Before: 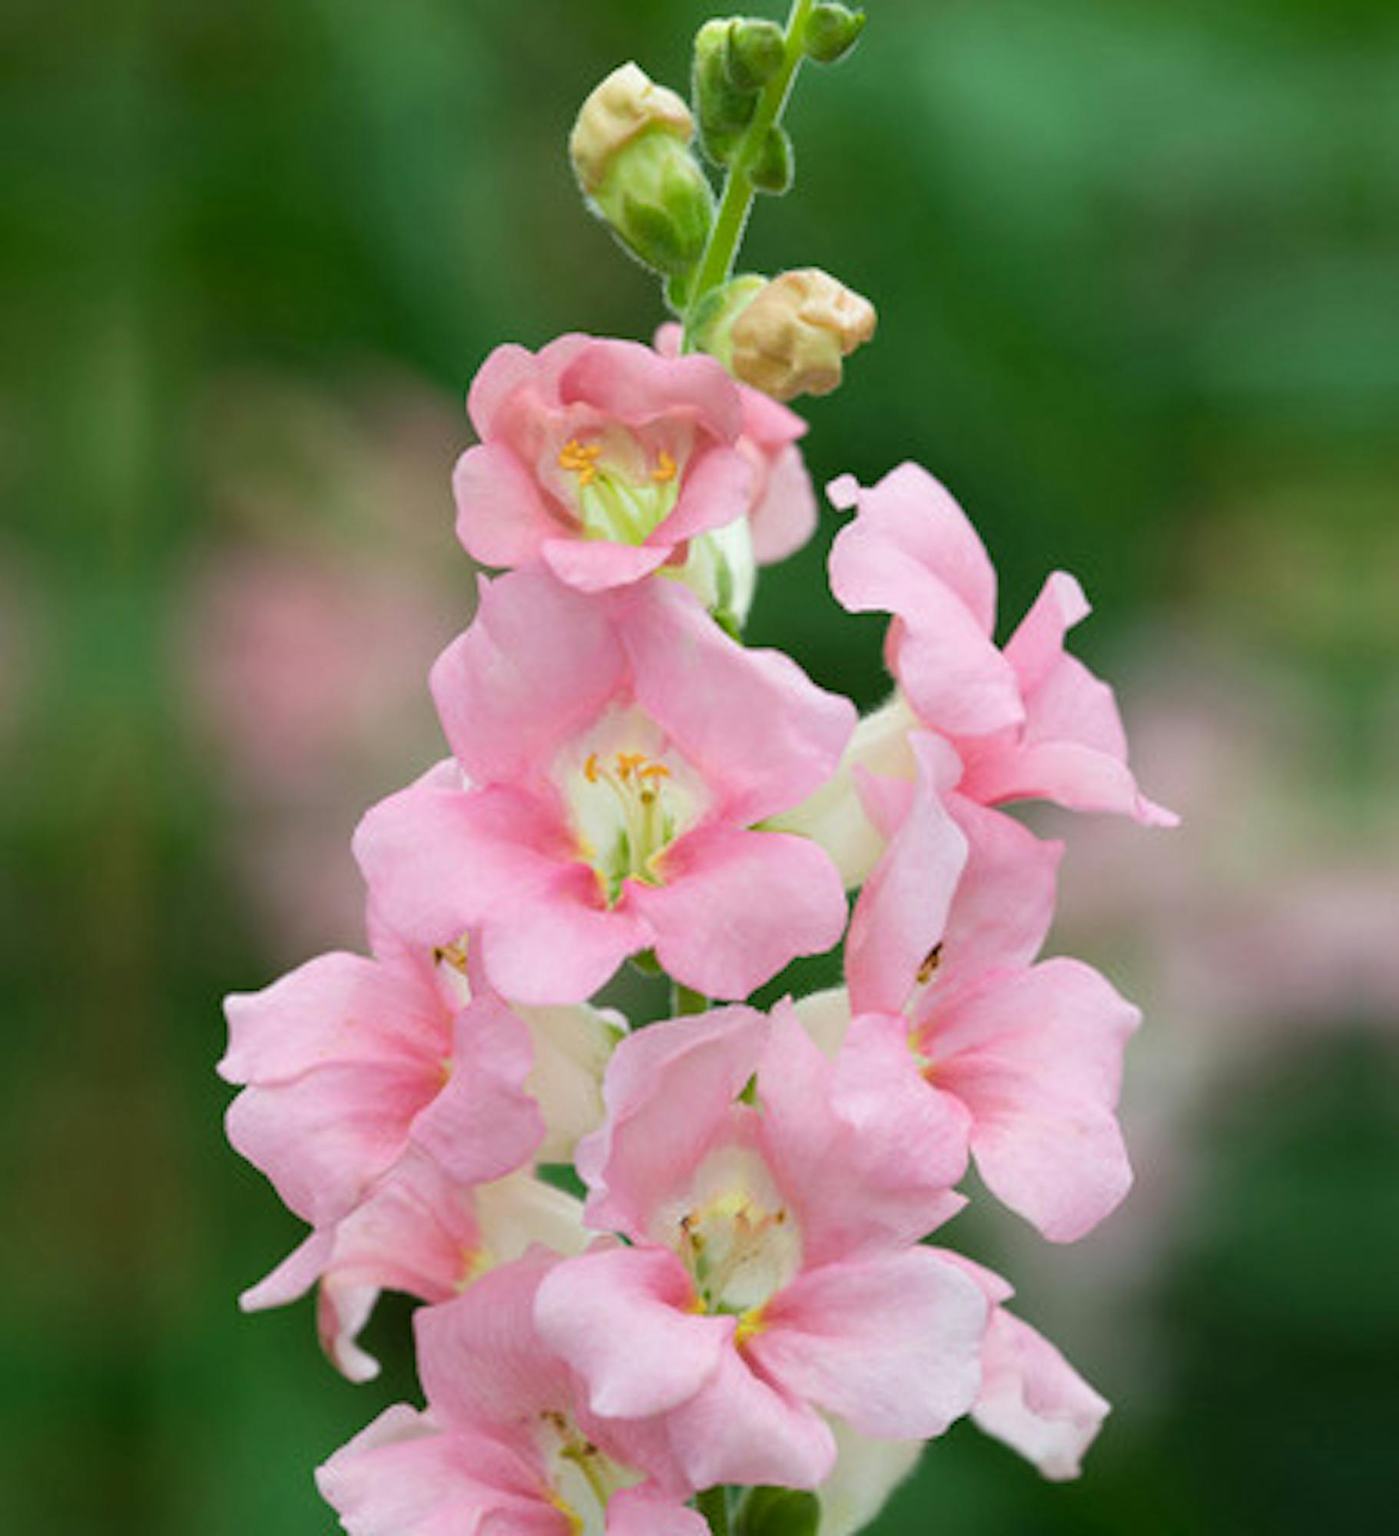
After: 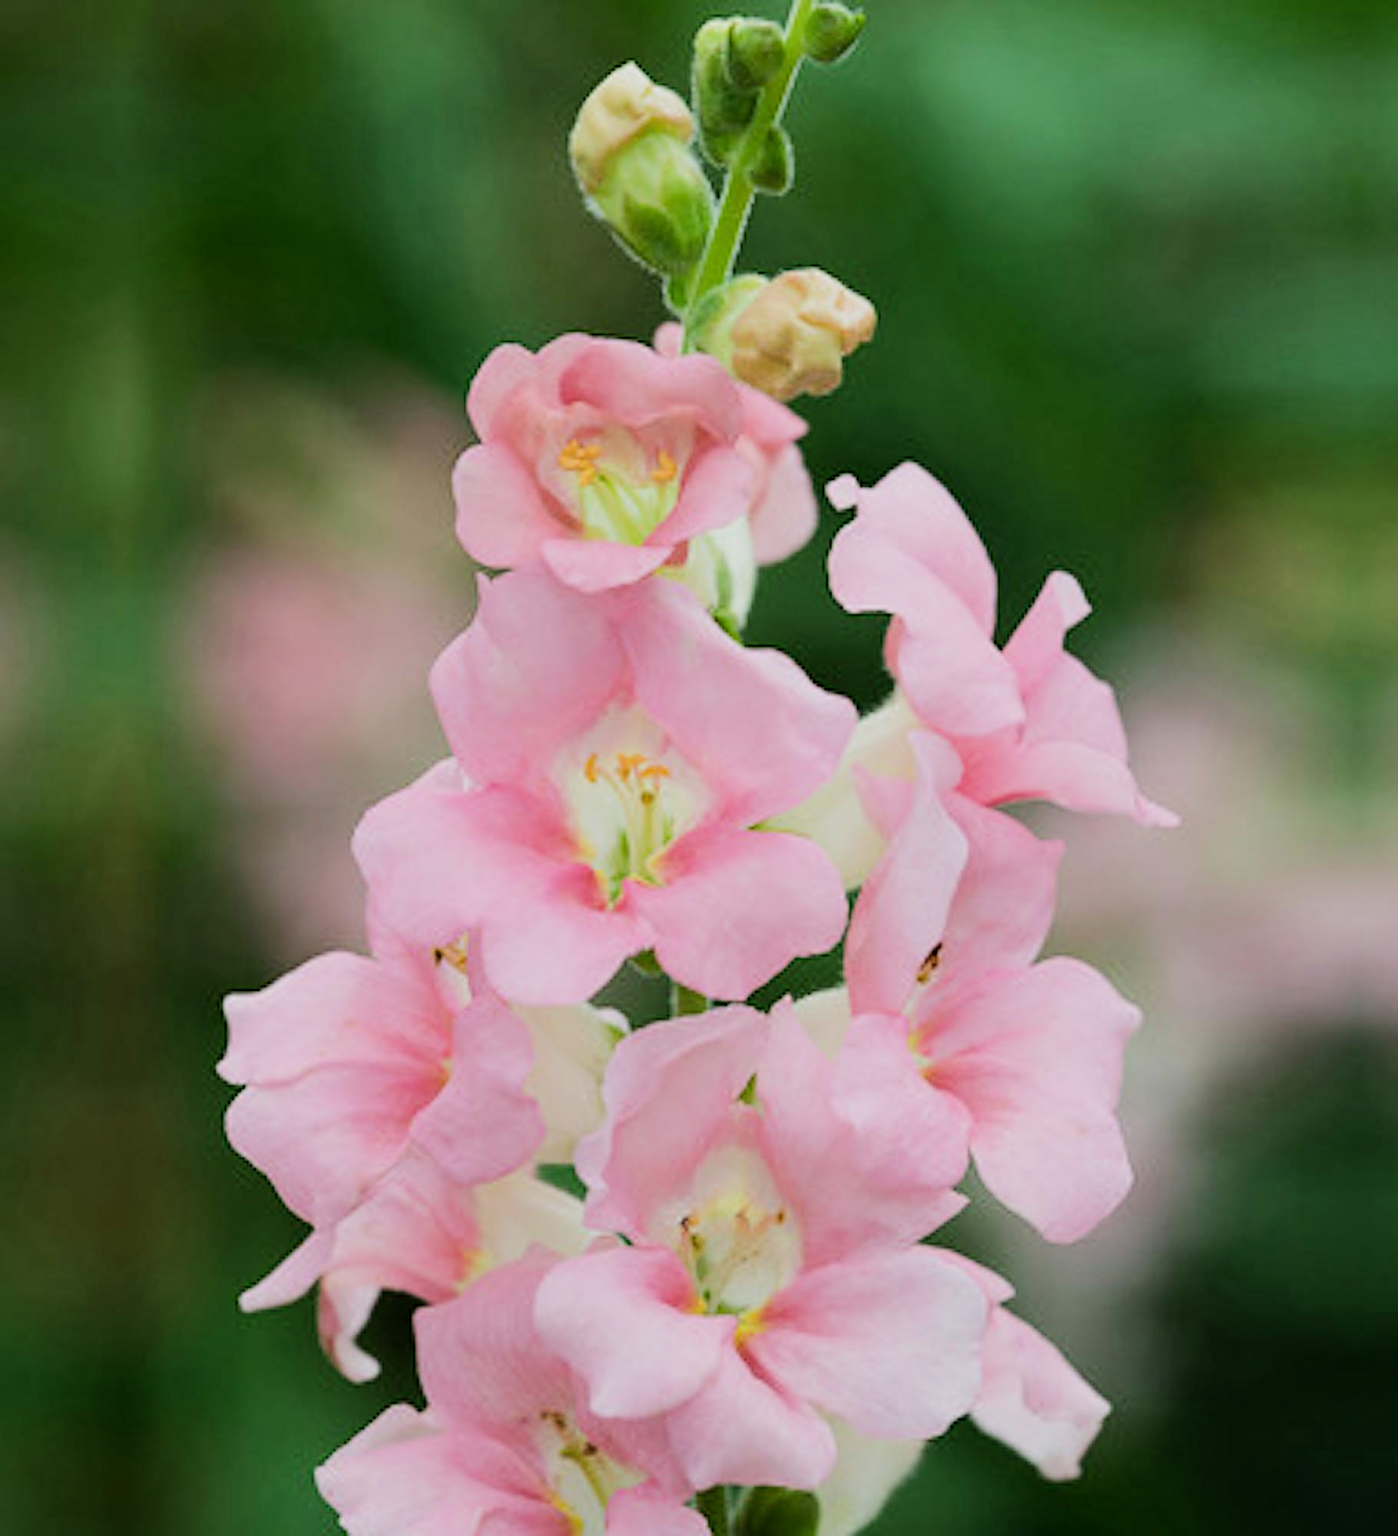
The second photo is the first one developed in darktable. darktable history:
tone equalizer: -8 EV -0.417 EV, -7 EV -0.389 EV, -6 EV -0.333 EV, -5 EV -0.222 EV, -3 EV 0.222 EV, -2 EV 0.333 EV, -1 EV 0.389 EV, +0 EV 0.417 EV, edges refinement/feathering 500, mask exposure compensation -1.57 EV, preserve details no
sharpen: on, module defaults
filmic rgb: black relative exposure -7.65 EV, white relative exposure 4.56 EV, hardness 3.61
